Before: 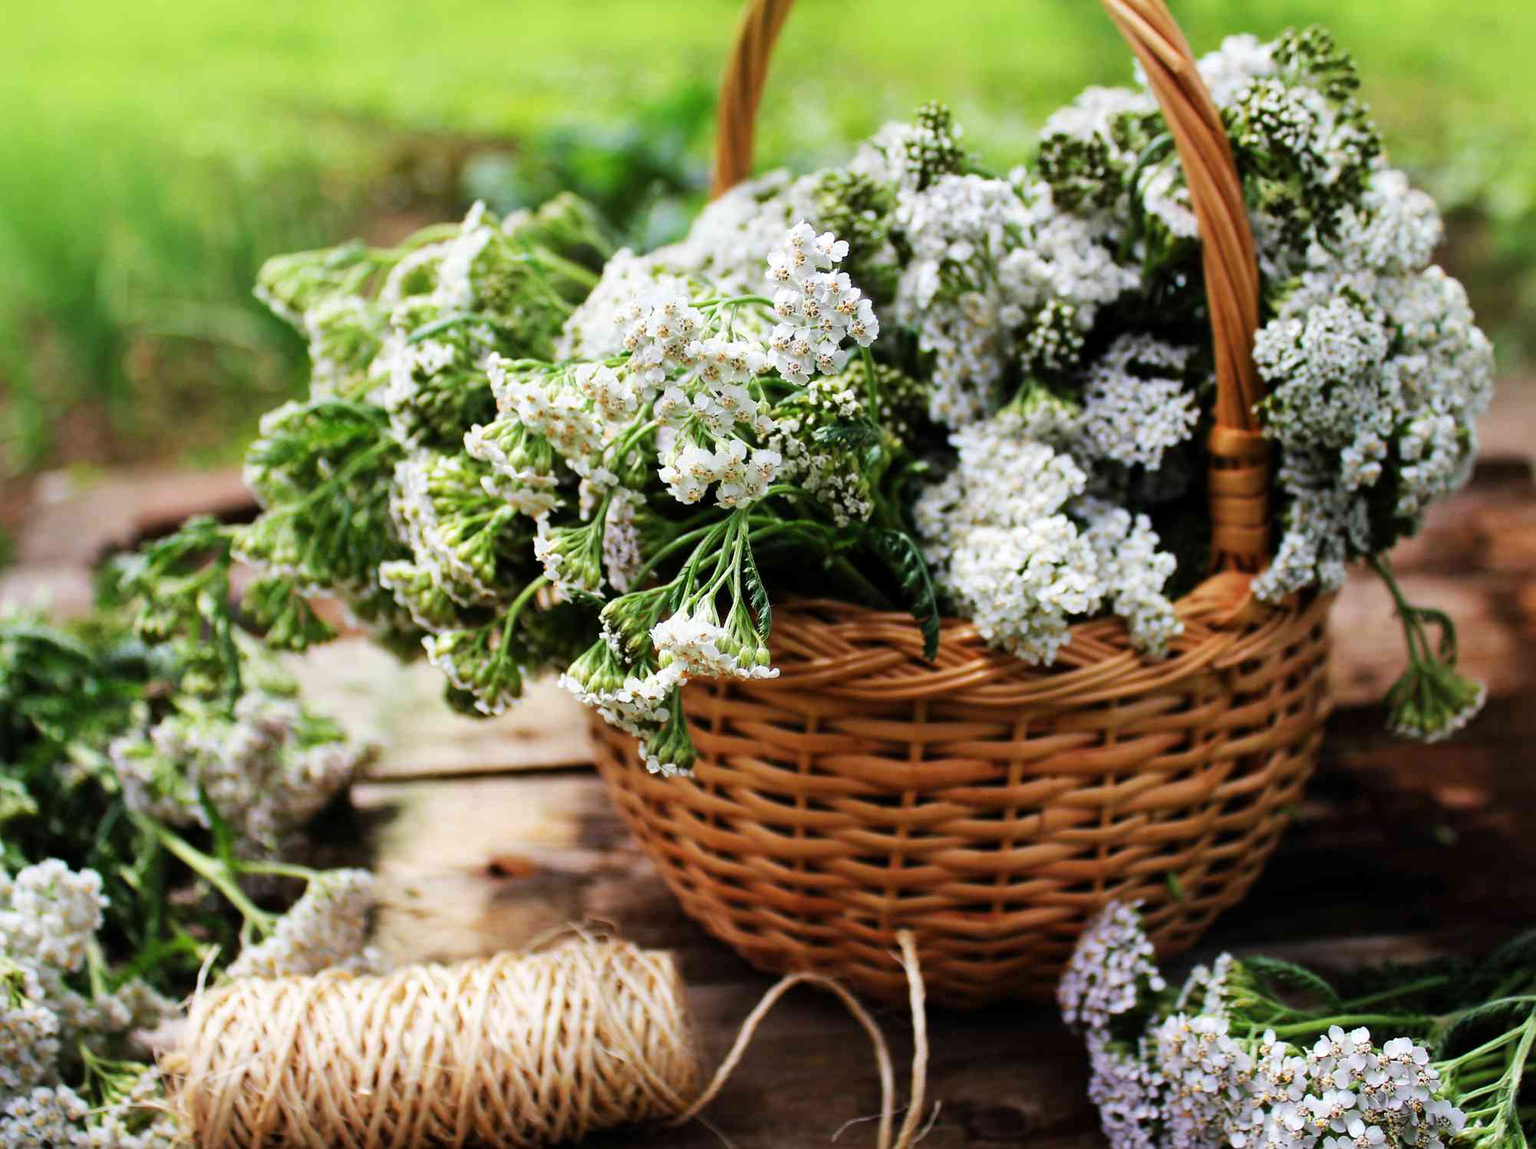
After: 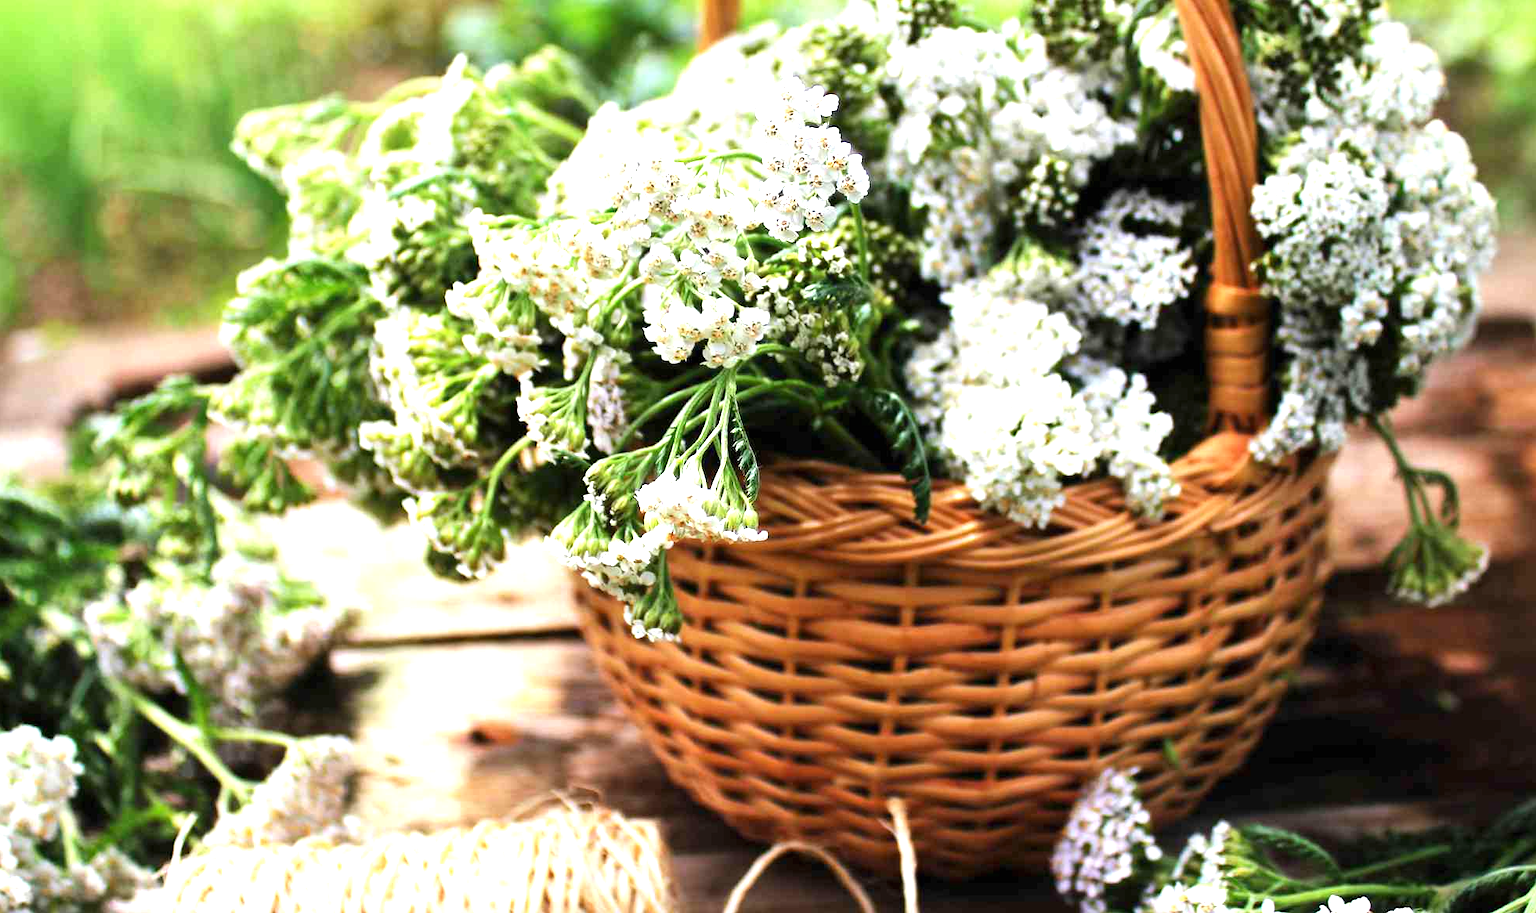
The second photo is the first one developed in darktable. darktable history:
exposure: black level correction 0, exposure 1 EV, compensate exposure bias true, compensate highlight preservation false
base curve: curves: ch0 [(0, 0) (0.283, 0.295) (1, 1)], preserve colors none
crop and rotate: left 1.858%, top 12.948%, right 0.156%, bottom 9.123%
